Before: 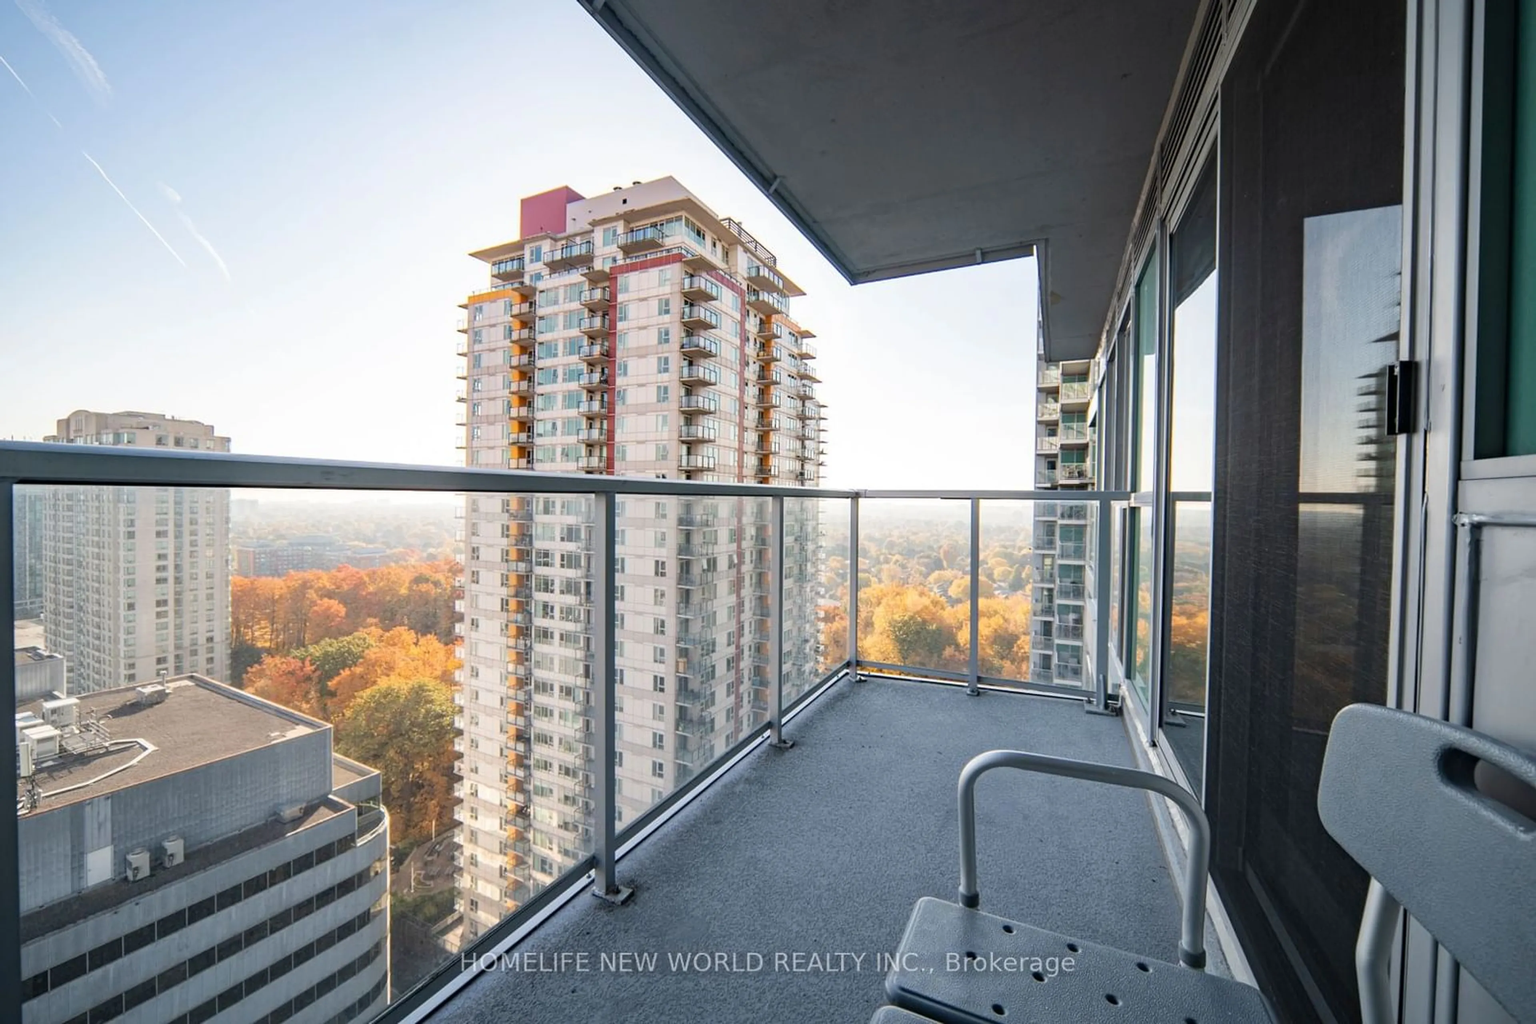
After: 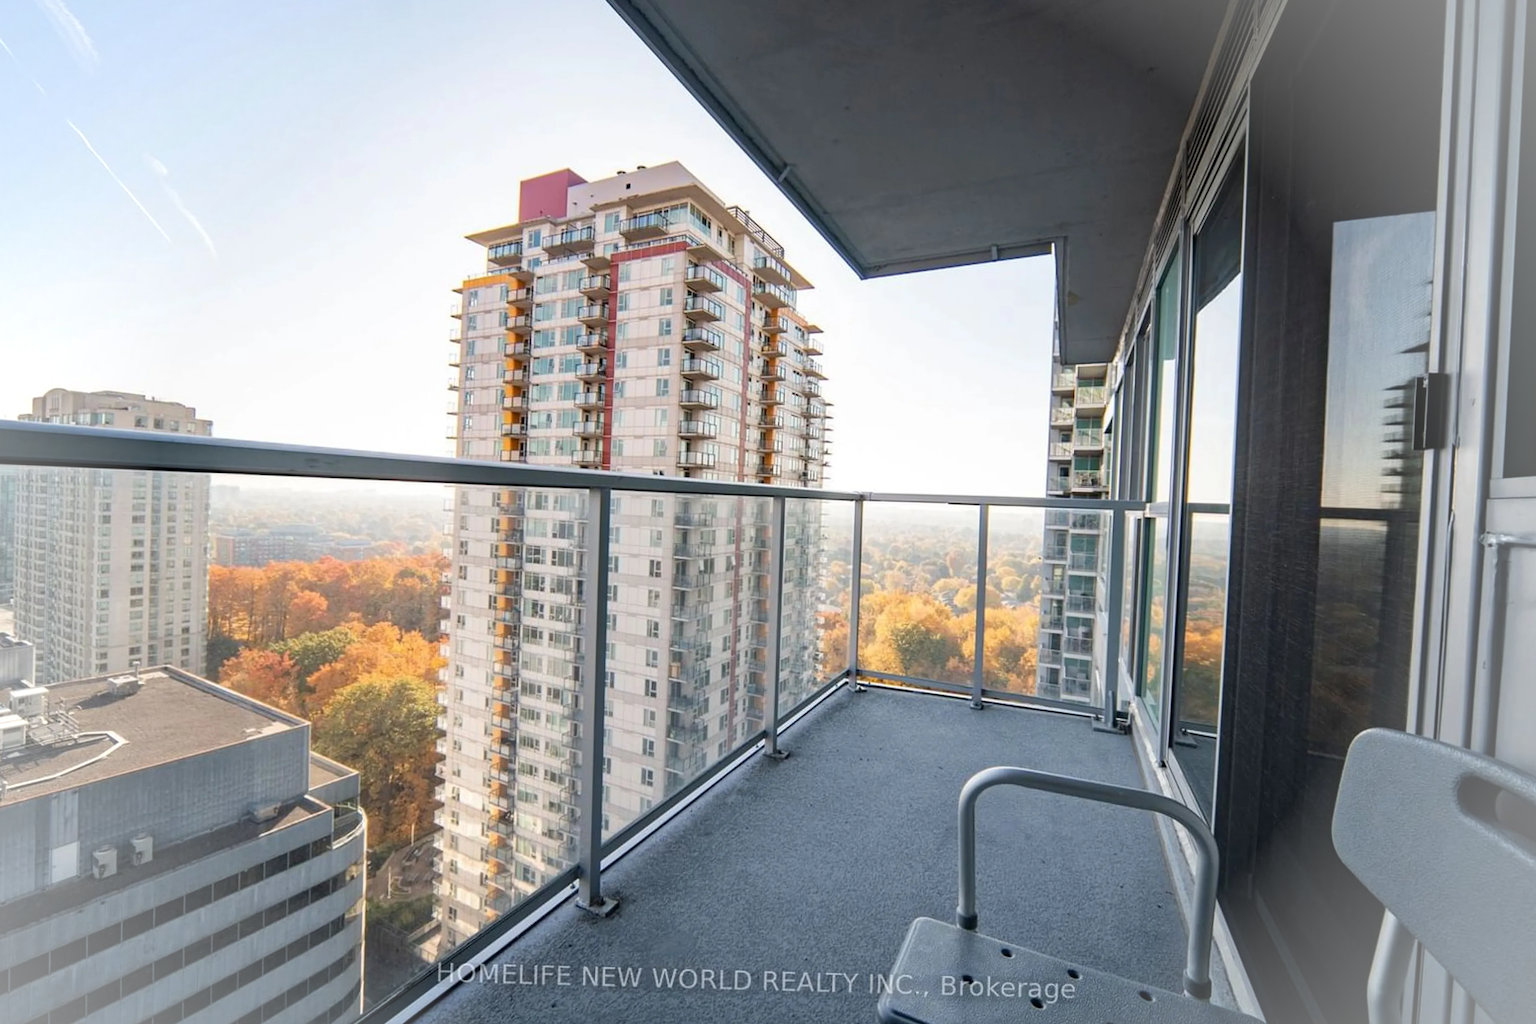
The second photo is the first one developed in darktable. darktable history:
crop and rotate: angle -1.5°
vignetting: brightness 0.31, saturation -0.003, width/height ratio 1.1, unbound false
